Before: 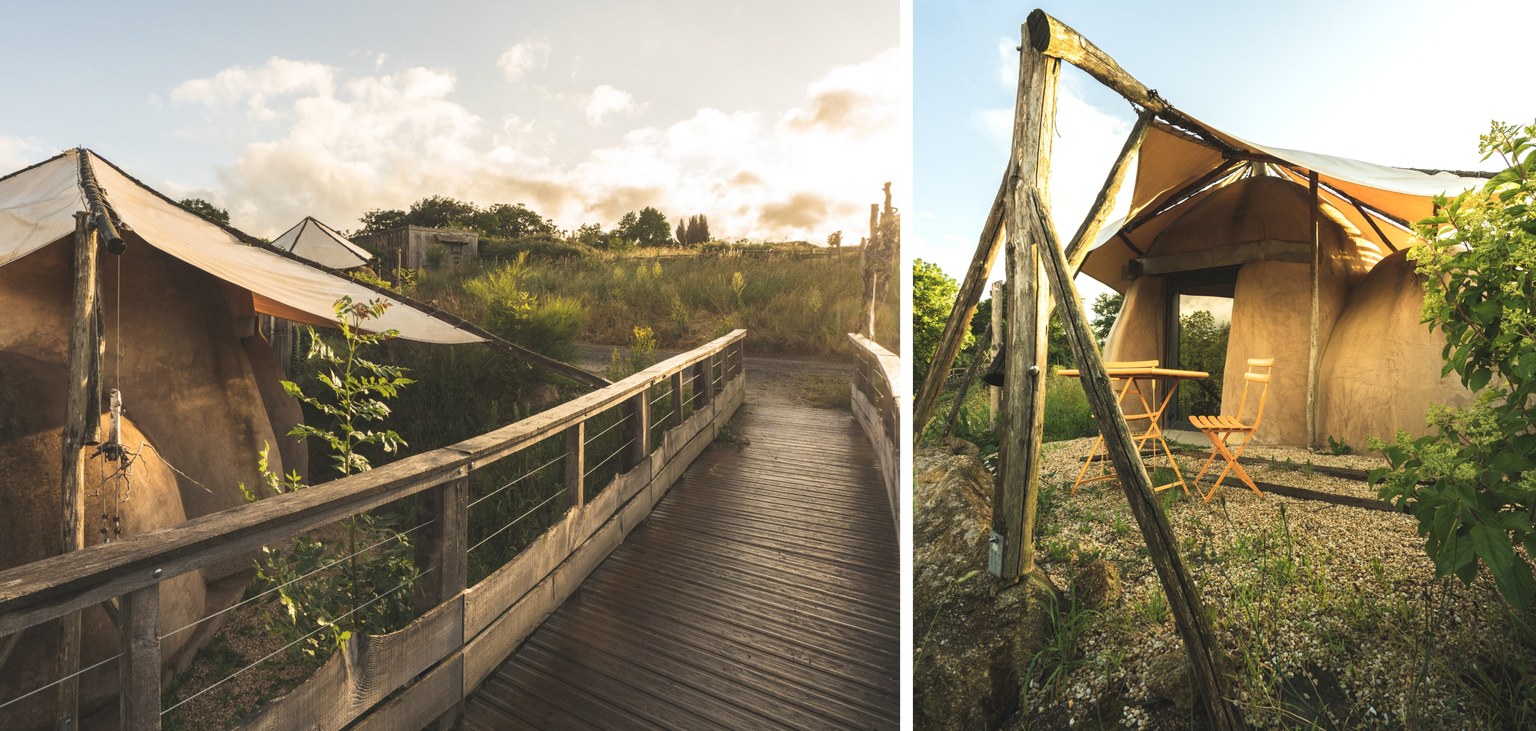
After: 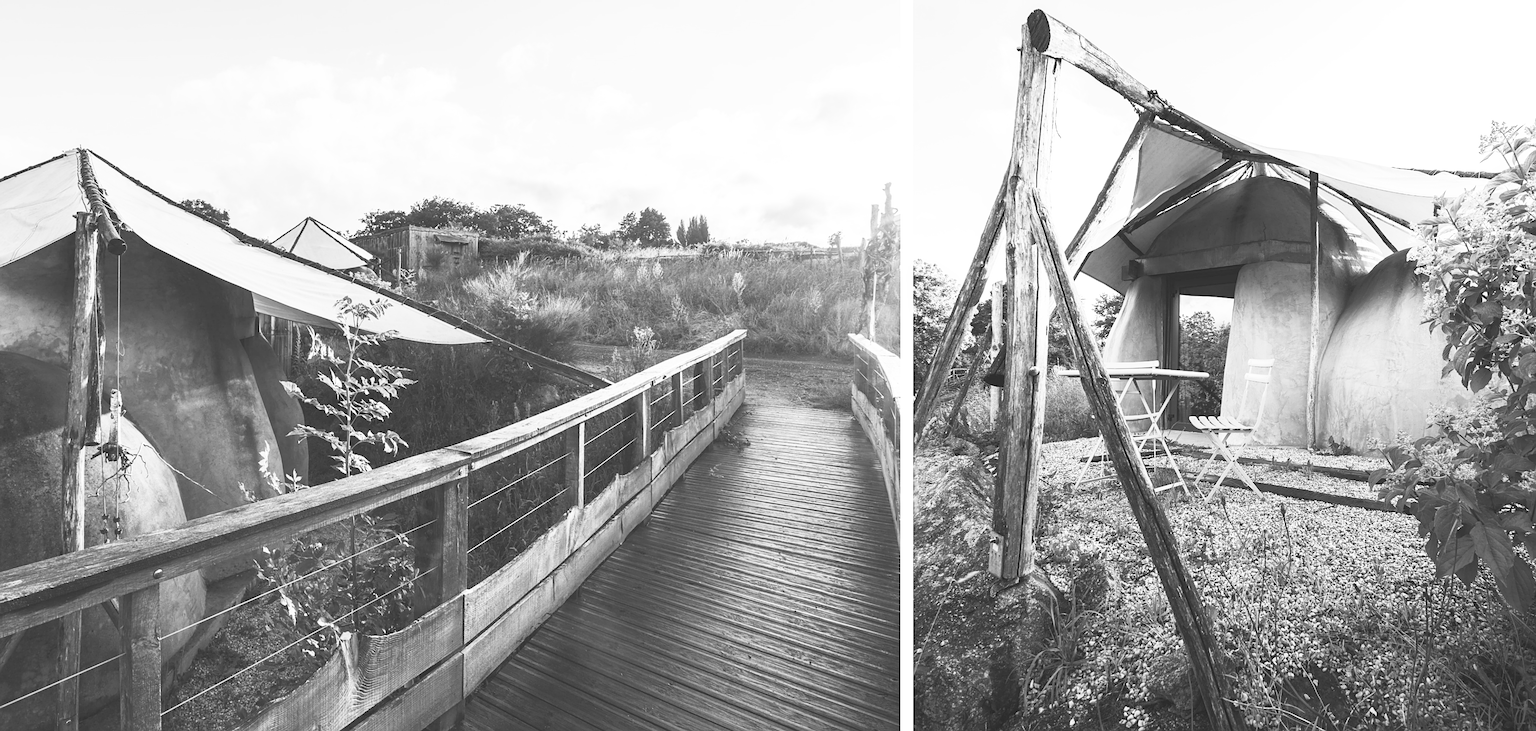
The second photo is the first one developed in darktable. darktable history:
contrast brightness saturation: contrast 0.39, brightness 0.53
monochrome: size 3.1
sharpen: on, module defaults
